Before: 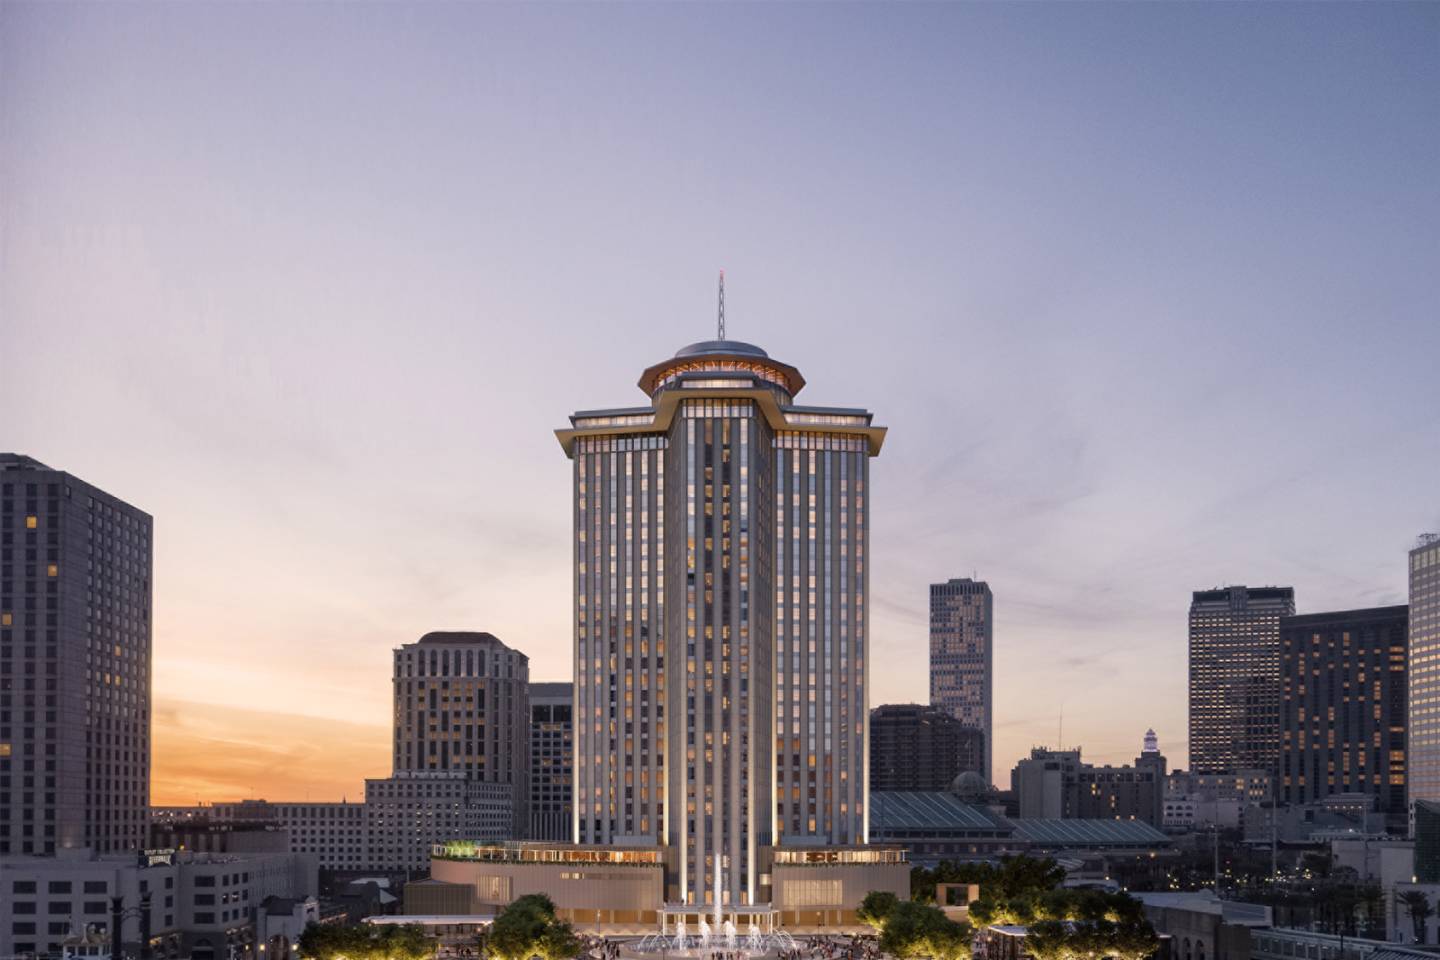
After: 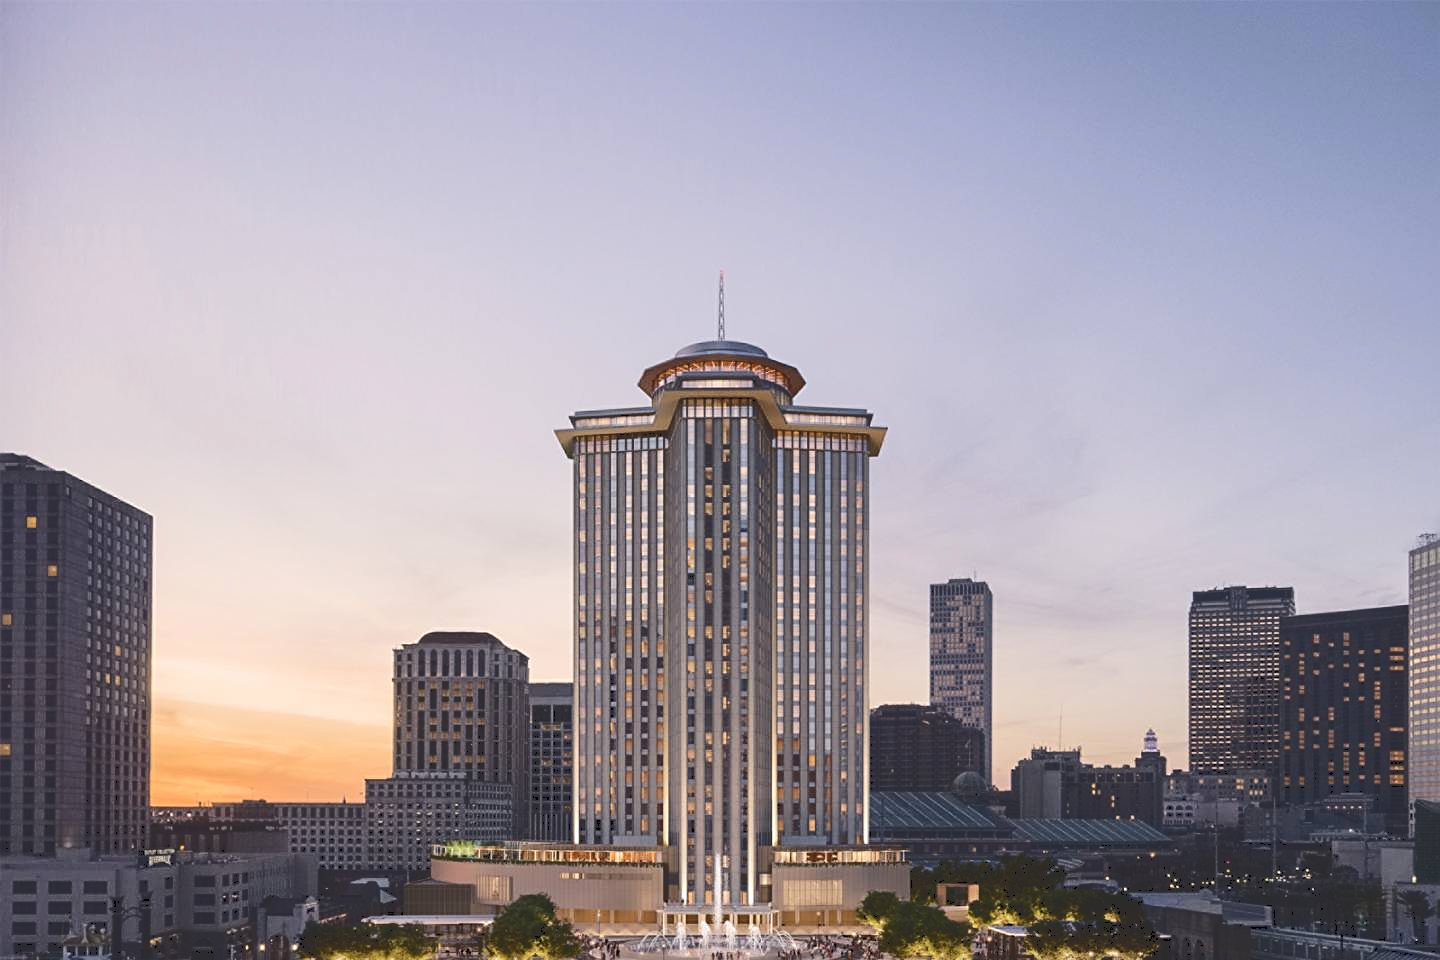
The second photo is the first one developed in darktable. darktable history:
sharpen: on, module defaults
tone curve: curves: ch0 [(0, 0) (0.003, 0.177) (0.011, 0.177) (0.025, 0.176) (0.044, 0.178) (0.069, 0.186) (0.1, 0.194) (0.136, 0.203) (0.177, 0.223) (0.224, 0.255) (0.277, 0.305) (0.335, 0.383) (0.399, 0.467) (0.468, 0.546) (0.543, 0.616) (0.623, 0.694) (0.709, 0.764) (0.801, 0.834) (0.898, 0.901) (1, 1)], color space Lab, independent channels, preserve colors none
